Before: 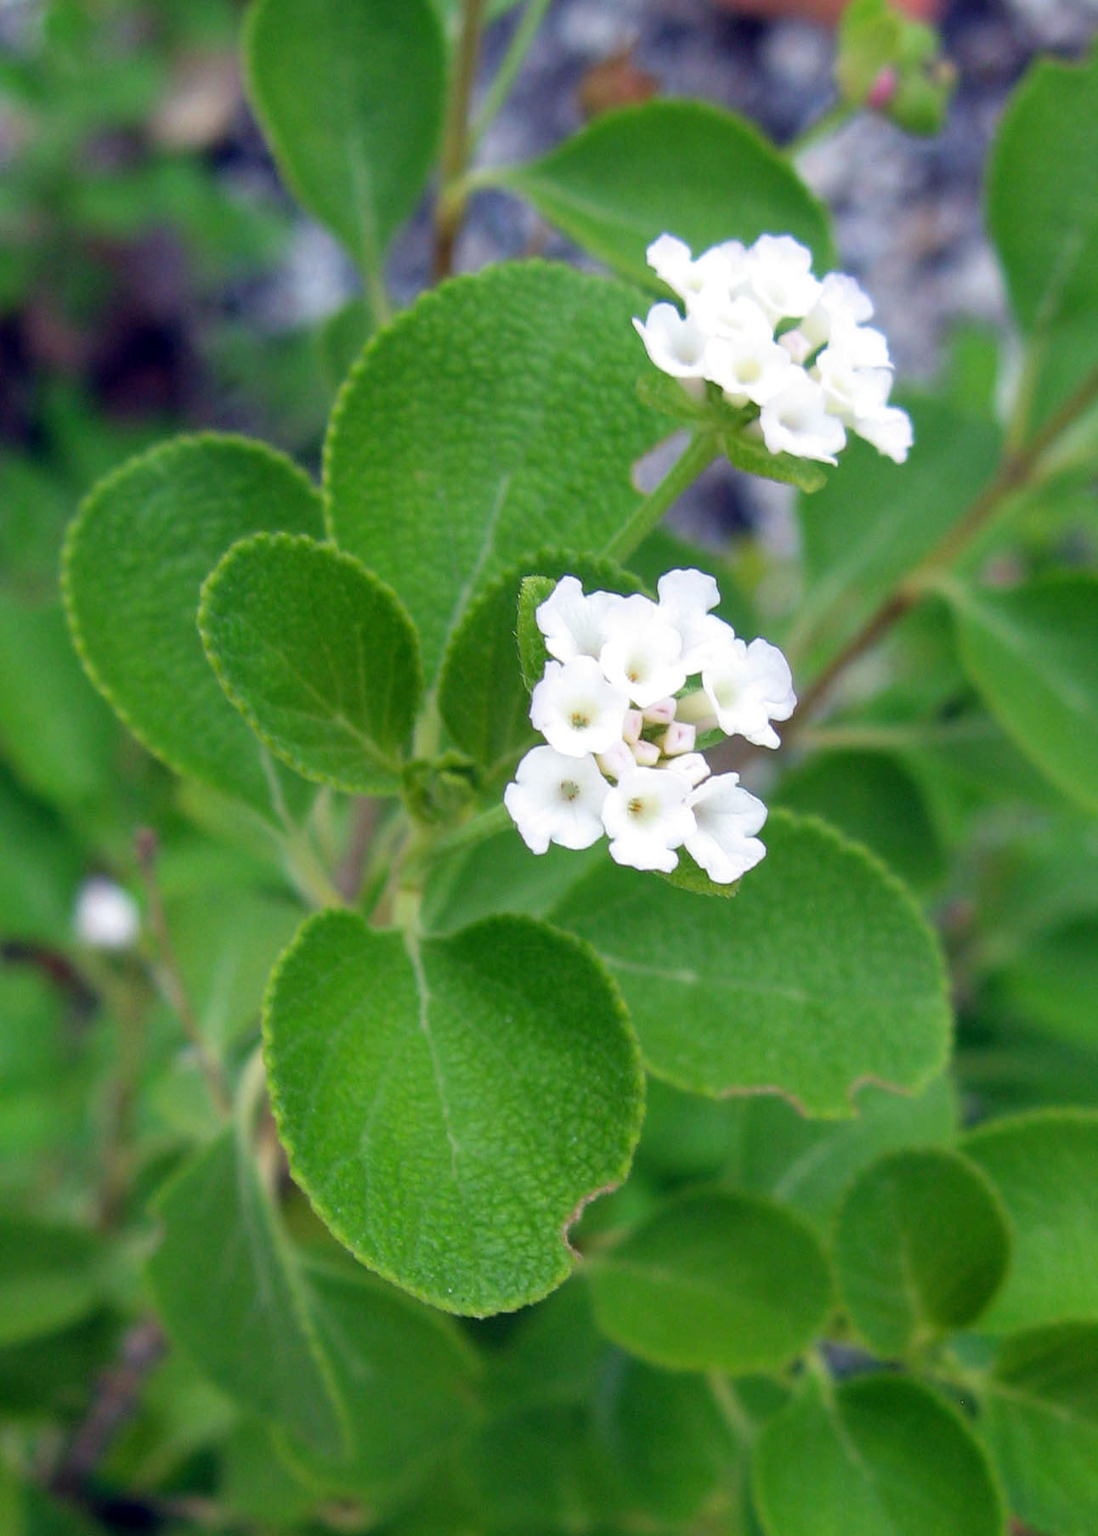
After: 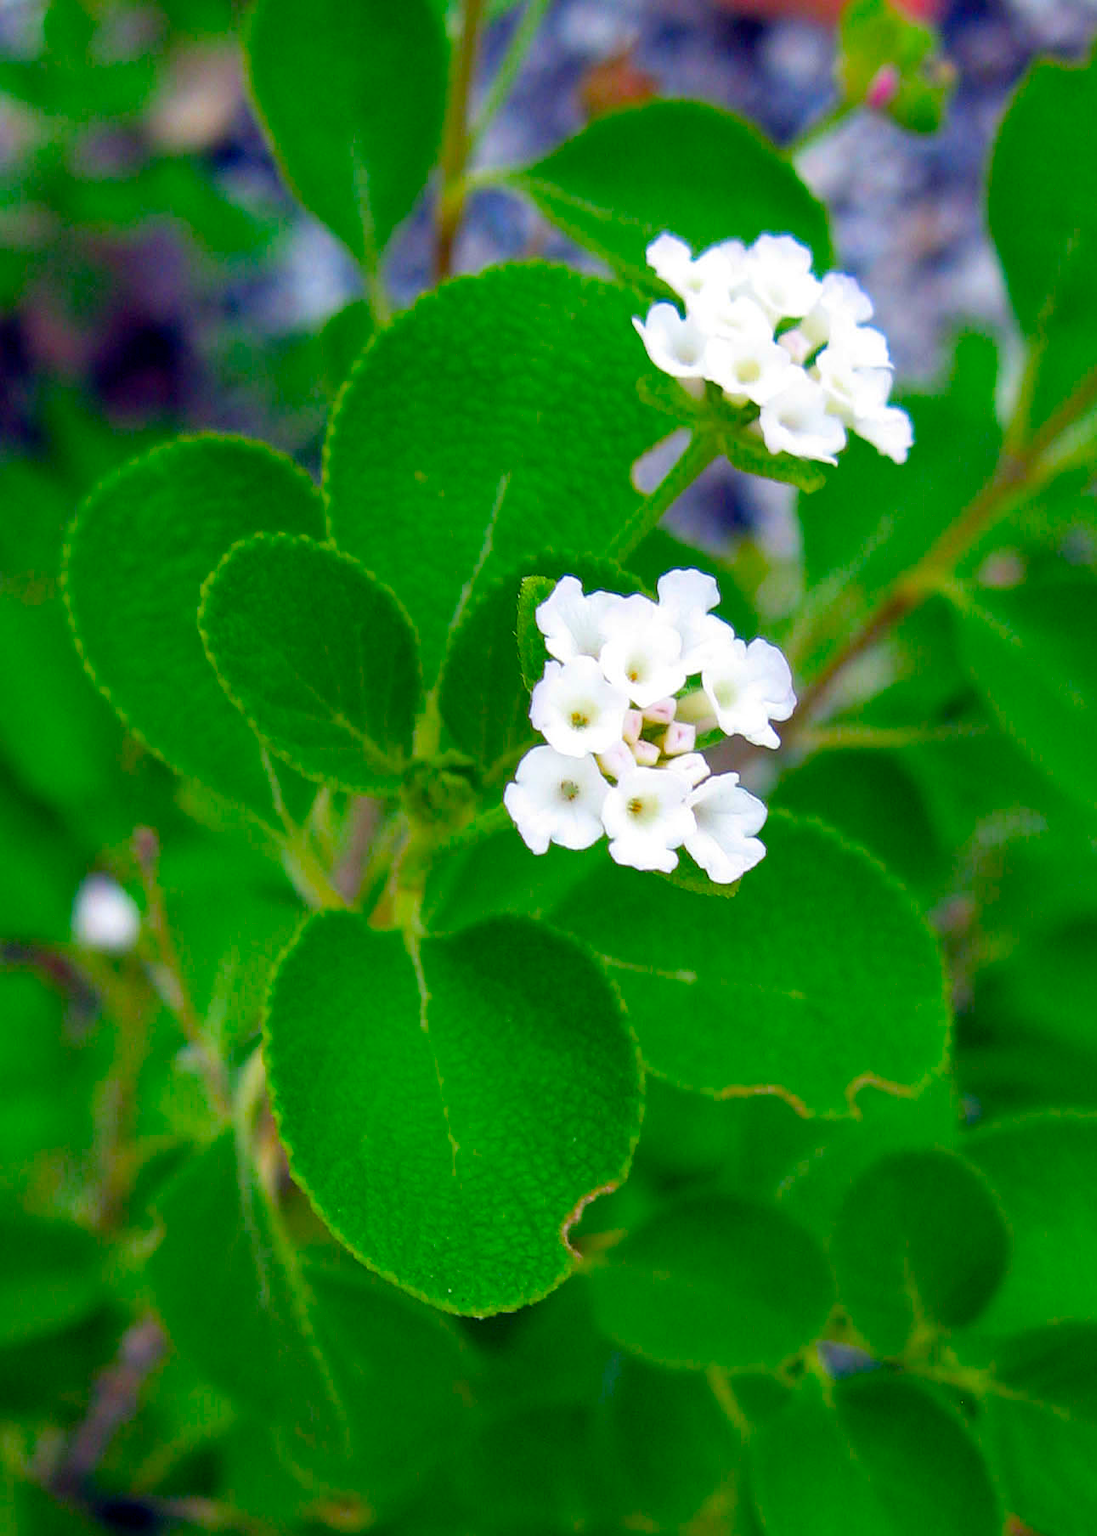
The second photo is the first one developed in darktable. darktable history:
vibrance: vibrance 100%
sharpen: amount 0.2
color balance rgb: linear chroma grading › global chroma 15%, perceptual saturation grading › global saturation 30%
